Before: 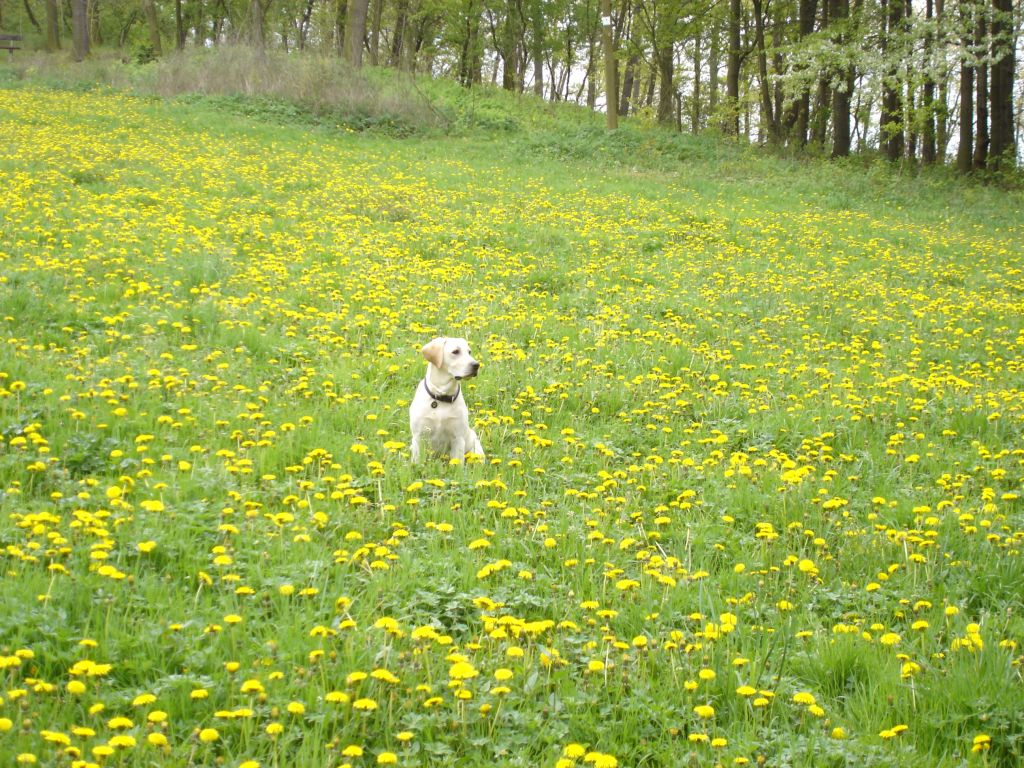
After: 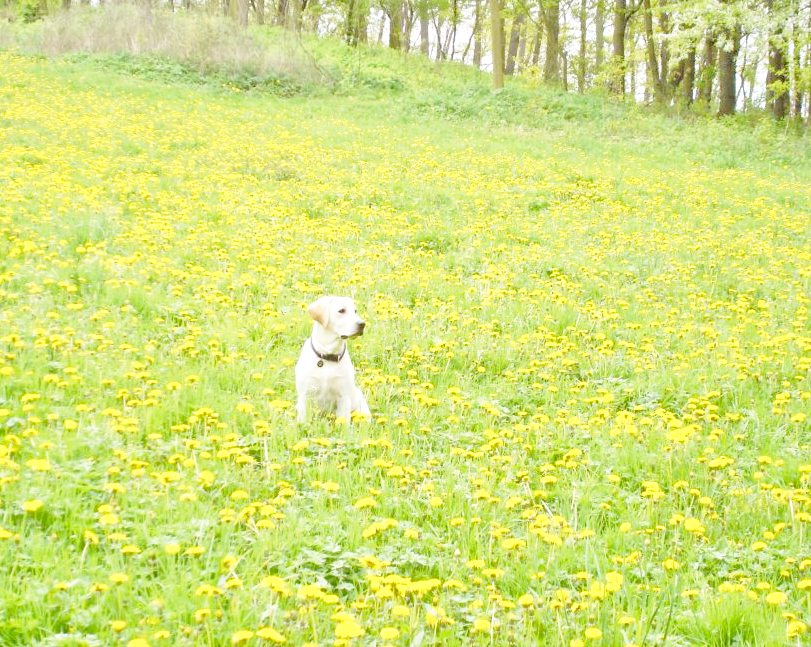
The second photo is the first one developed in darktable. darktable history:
tone equalizer: -7 EV 0.15 EV, -6 EV 0.6 EV, -5 EV 1.15 EV, -4 EV 1.33 EV, -3 EV 1.15 EV, -2 EV 0.6 EV, -1 EV 0.15 EV, mask exposure compensation -0.5 EV
crop: left 11.225%, top 5.381%, right 9.565%, bottom 10.314%
base curve: curves: ch0 [(0, 0) (0.028, 0.03) (0.121, 0.232) (0.46, 0.748) (0.859, 0.968) (1, 1)], preserve colors none
